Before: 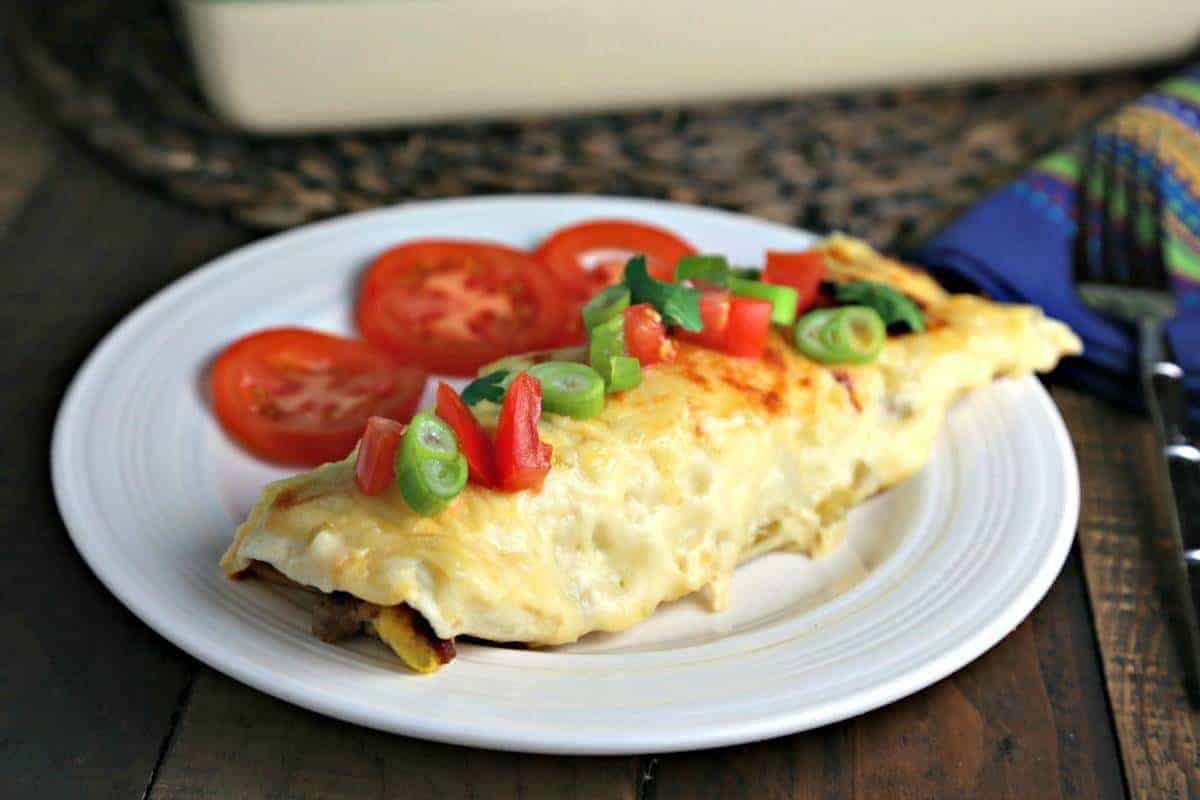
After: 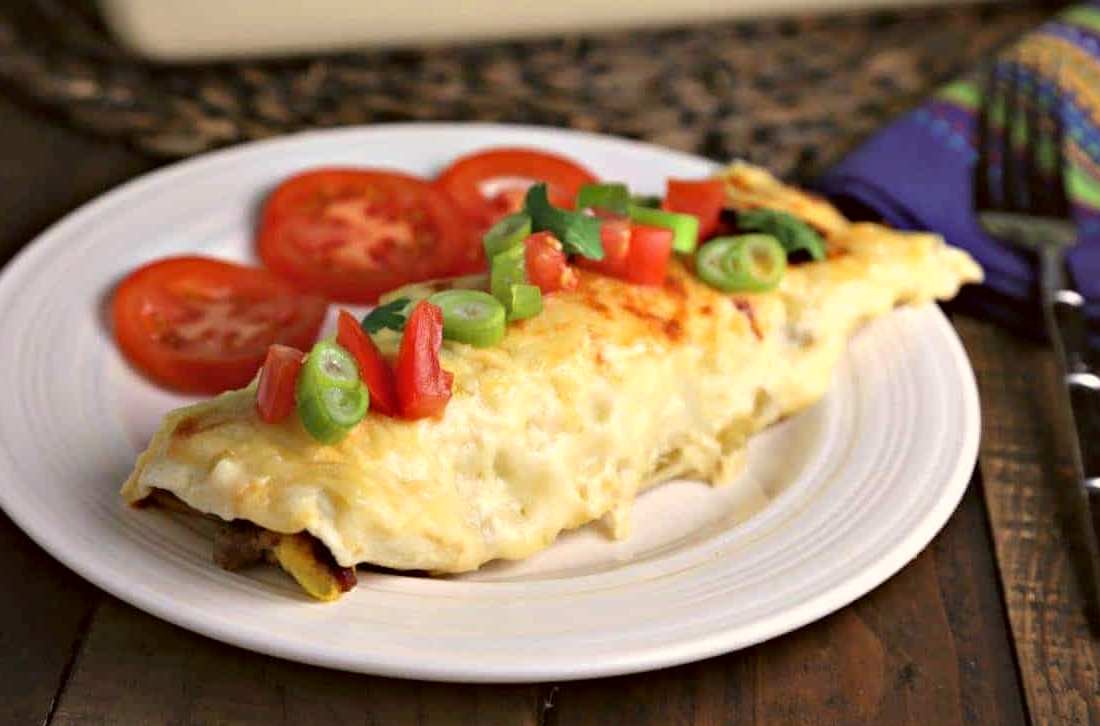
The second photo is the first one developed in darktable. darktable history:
crop and rotate: left 8.262%, top 9.226%
color correction: highlights a* 6.27, highlights b* 8.19, shadows a* 5.94, shadows b* 7.23, saturation 0.9
